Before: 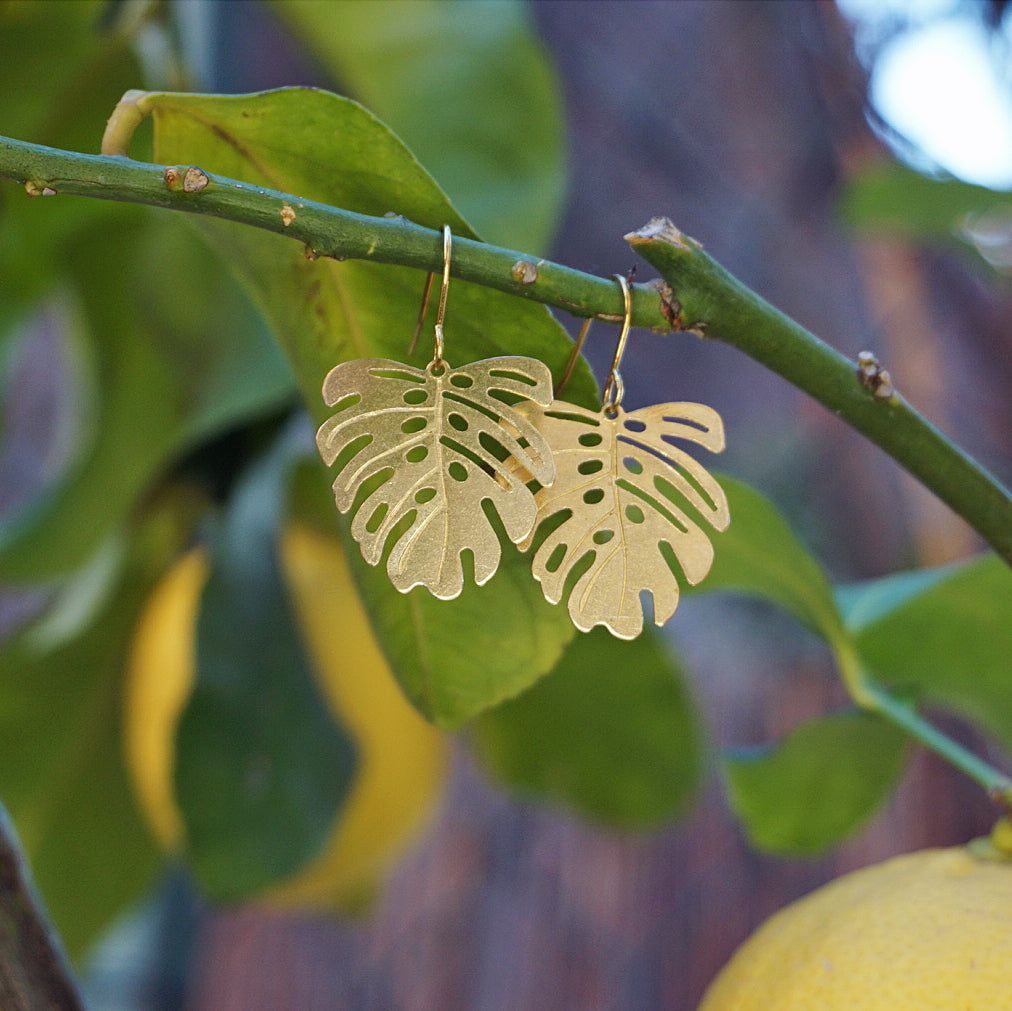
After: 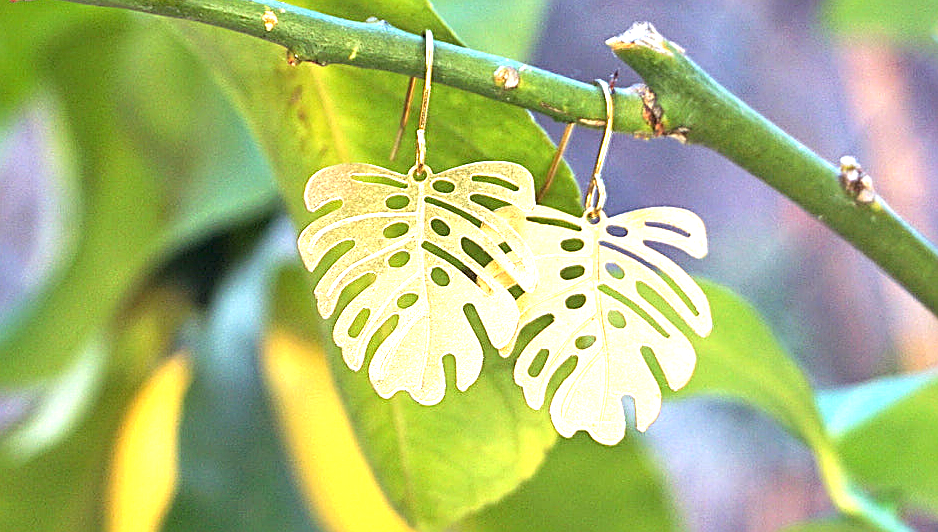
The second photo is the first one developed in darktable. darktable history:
exposure: black level correction 0.001, exposure 1.819 EV, compensate highlight preservation false
crop: left 1.831%, top 19.347%, right 5.463%, bottom 27.99%
sharpen: amount 0.548
